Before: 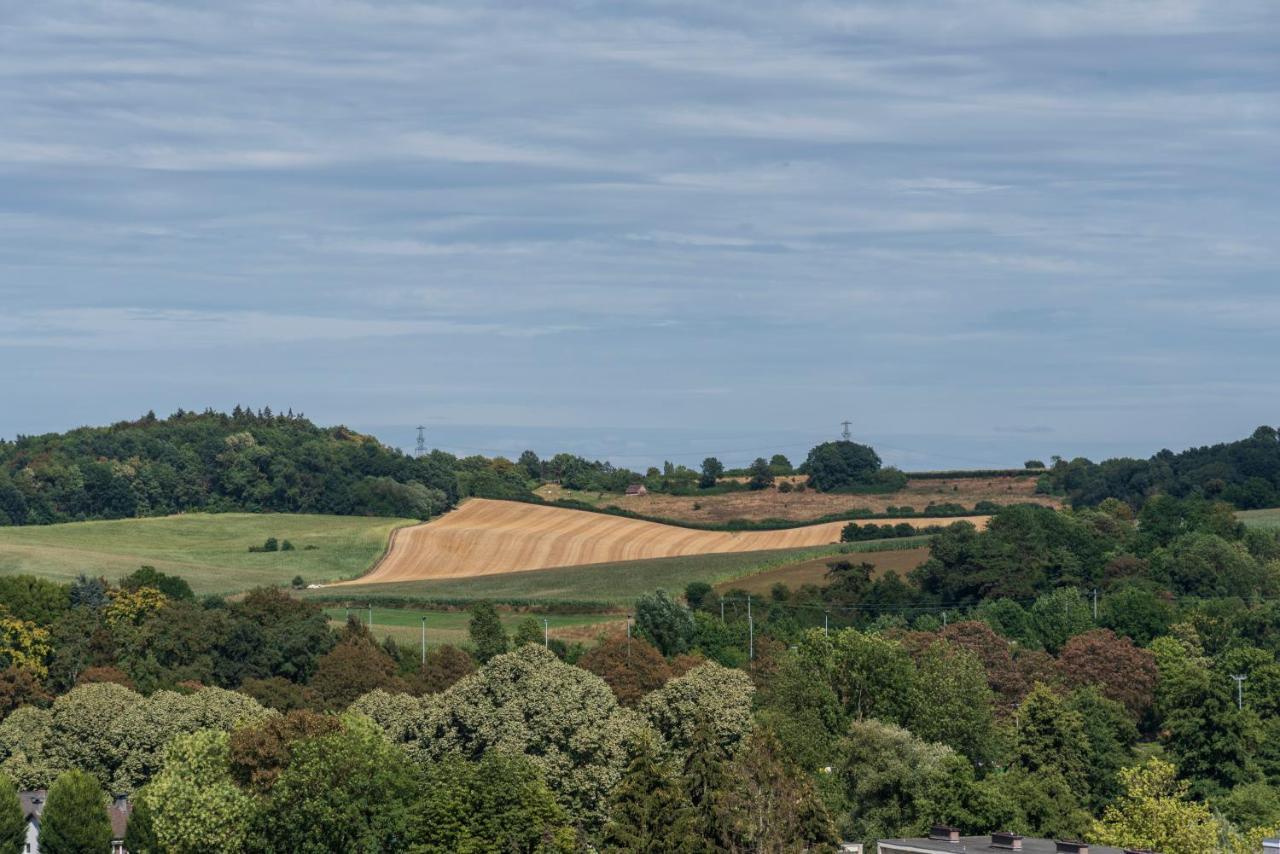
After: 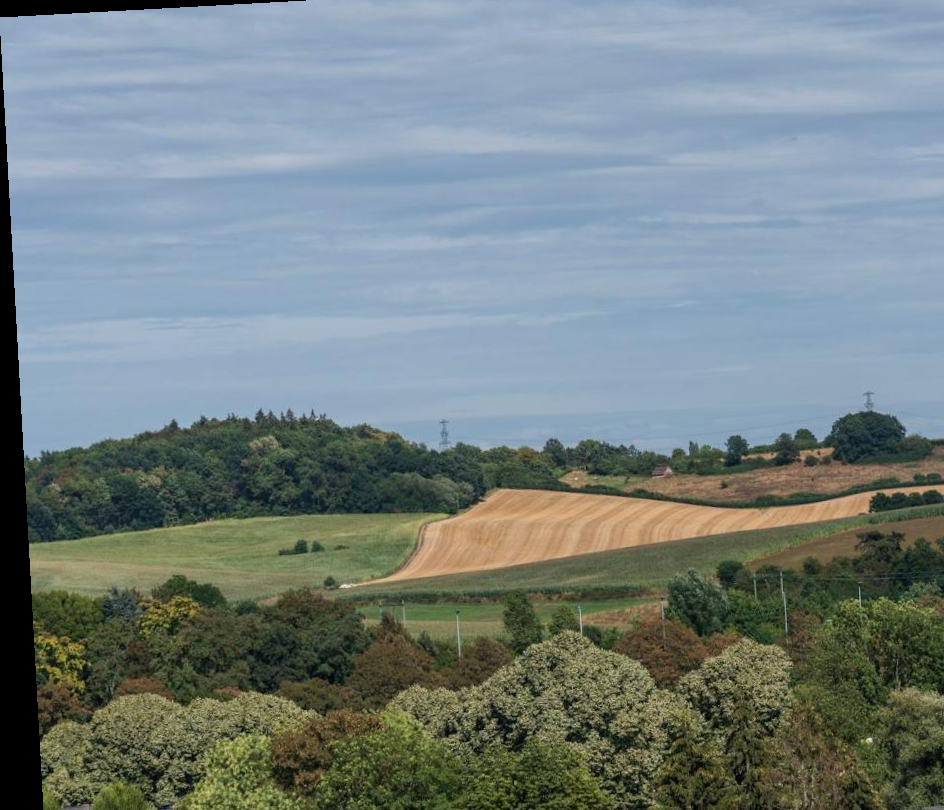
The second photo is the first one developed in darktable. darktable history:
rotate and perspective: rotation -3.18°, automatic cropping off
crop: top 5.803%, right 27.864%, bottom 5.804%
